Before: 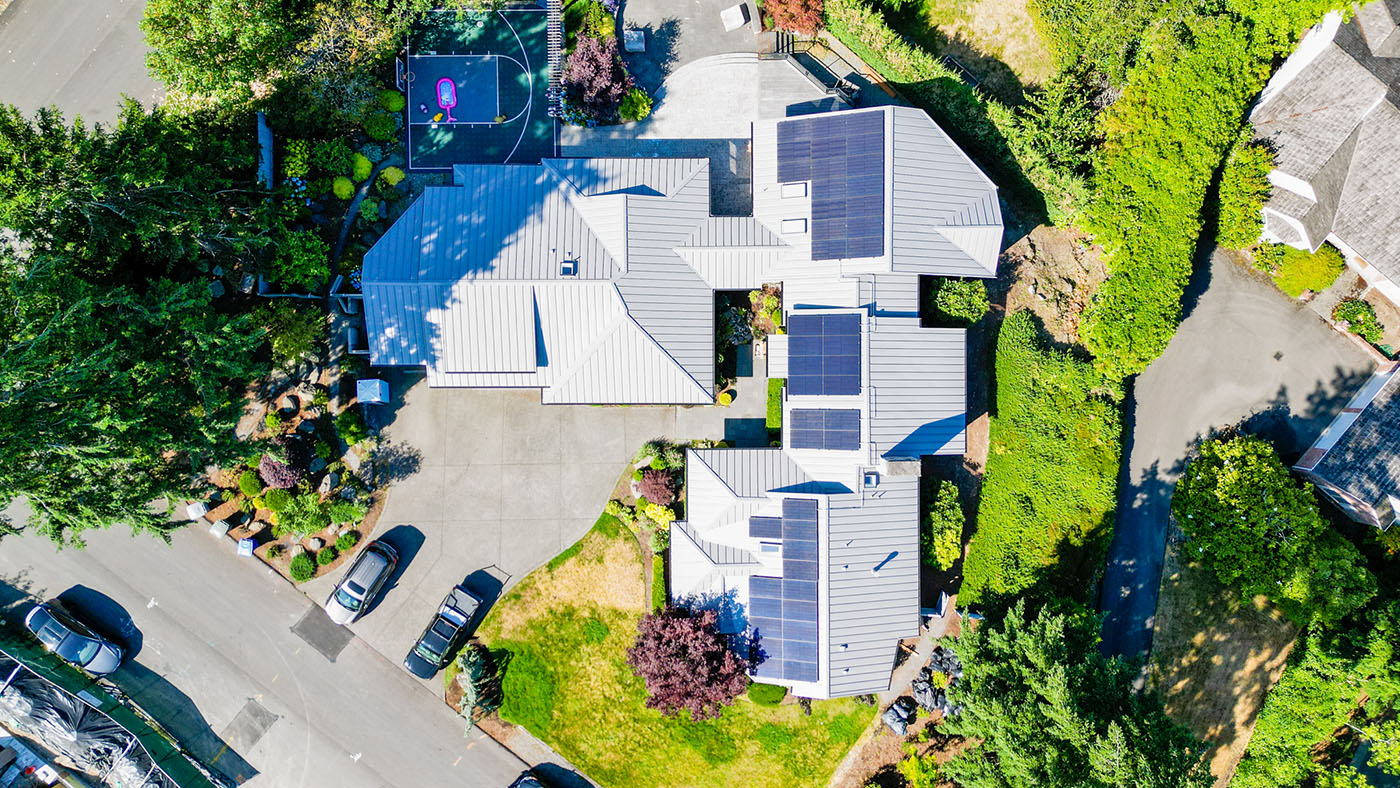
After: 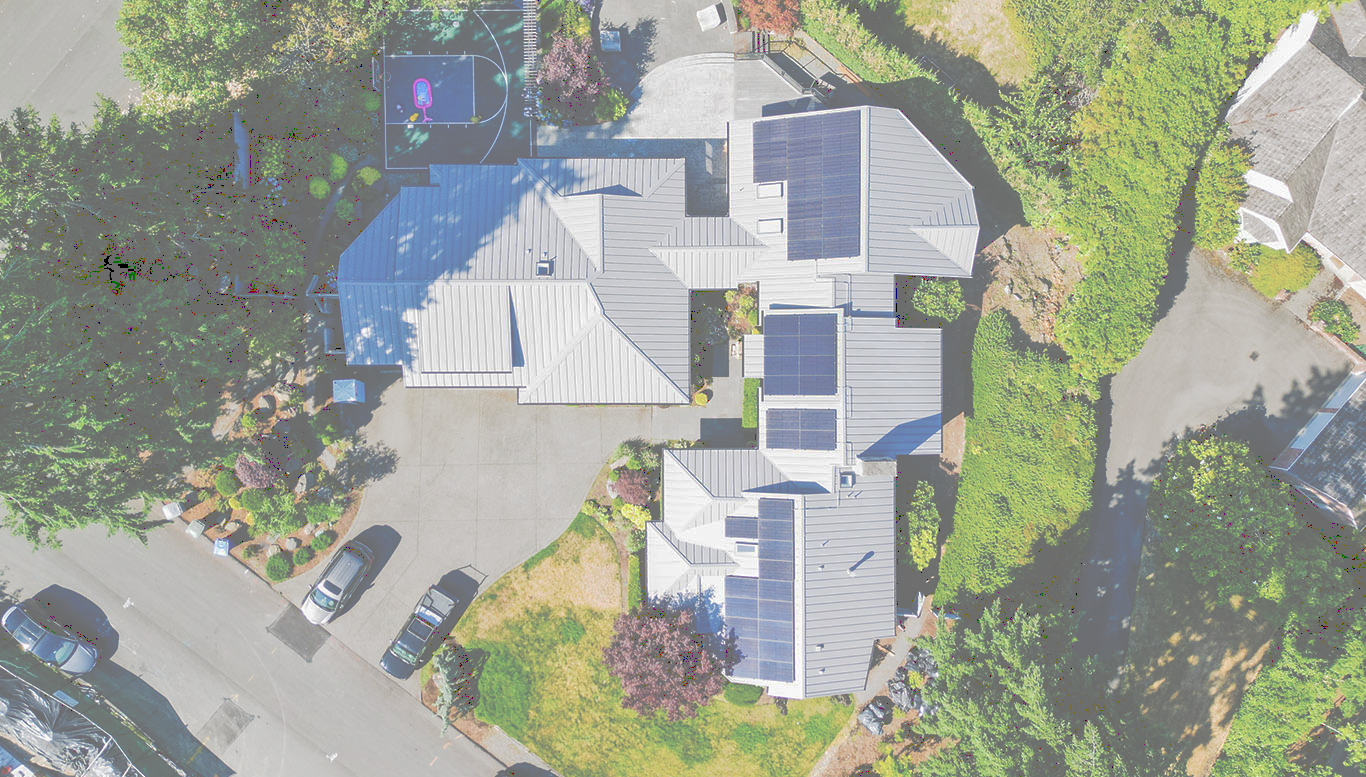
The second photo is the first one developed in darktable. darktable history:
crop and rotate: left 1.774%, right 0.633%, bottom 1.28%
tone curve: curves: ch0 [(0, 0) (0.003, 0.453) (0.011, 0.457) (0.025, 0.457) (0.044, 0.463) (0.069, 0.464) (0.1, 0.471) (0.136, 0.475) (0.177, 0.481) (0.224, 0.486) (0.277, 0.496) (0.335, 0.515) (0.399, 0.544) (0.468, 0.577) (0.543, 0.621) (0.623, 0.67) (0.709, 0.73) (0.801, 0.788) (0.898, 0.848) (1, 1)], preserve colors none
